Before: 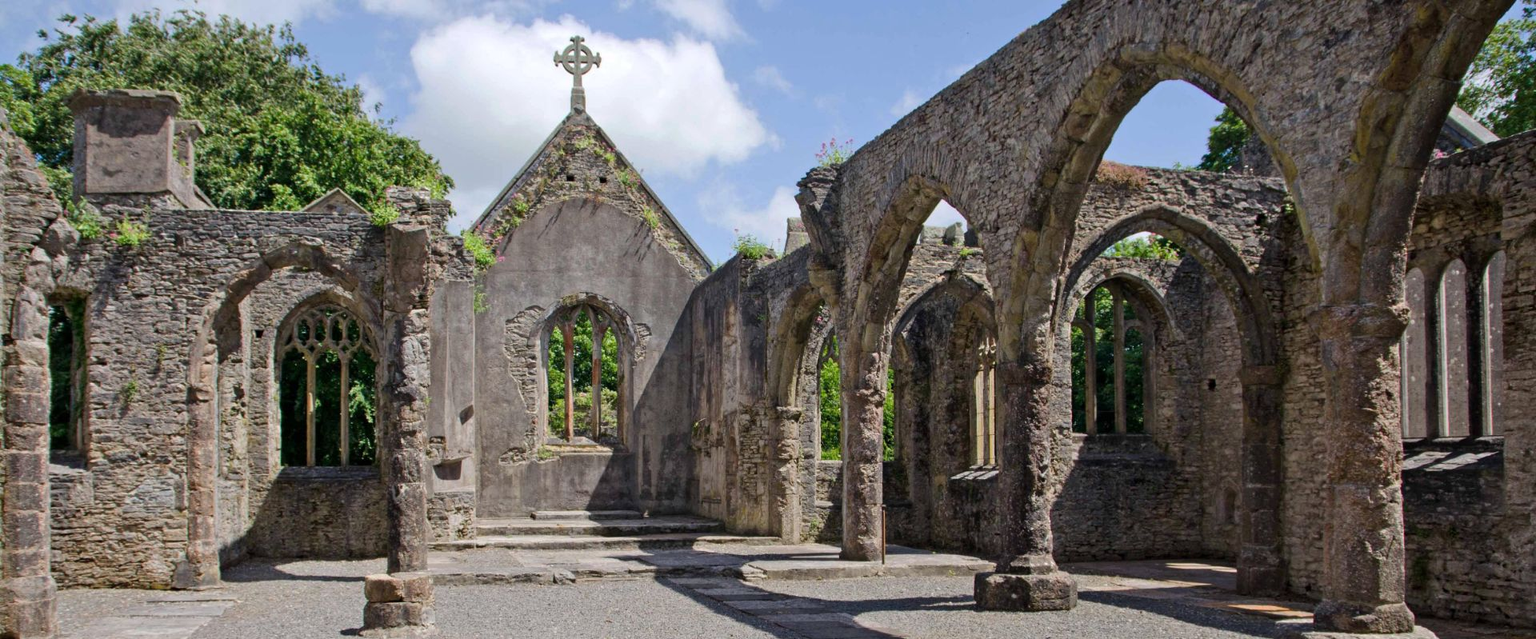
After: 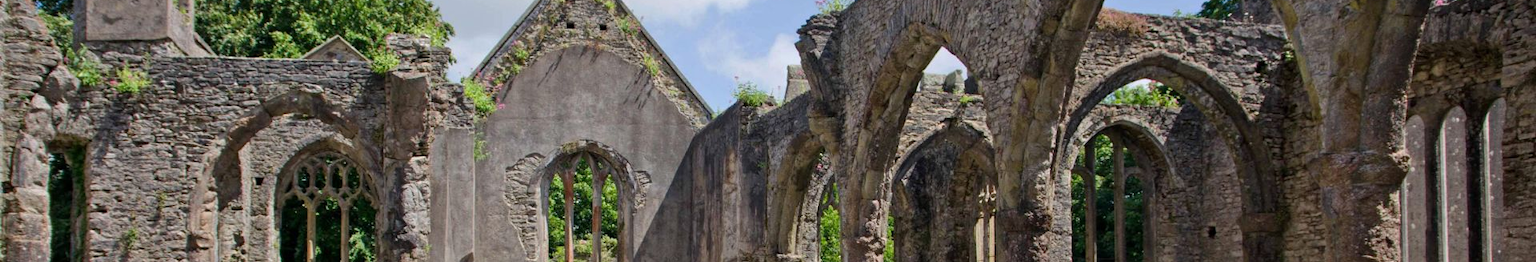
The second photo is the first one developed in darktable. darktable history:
crop and rotate: top 23.917%, bottom 34.913%
